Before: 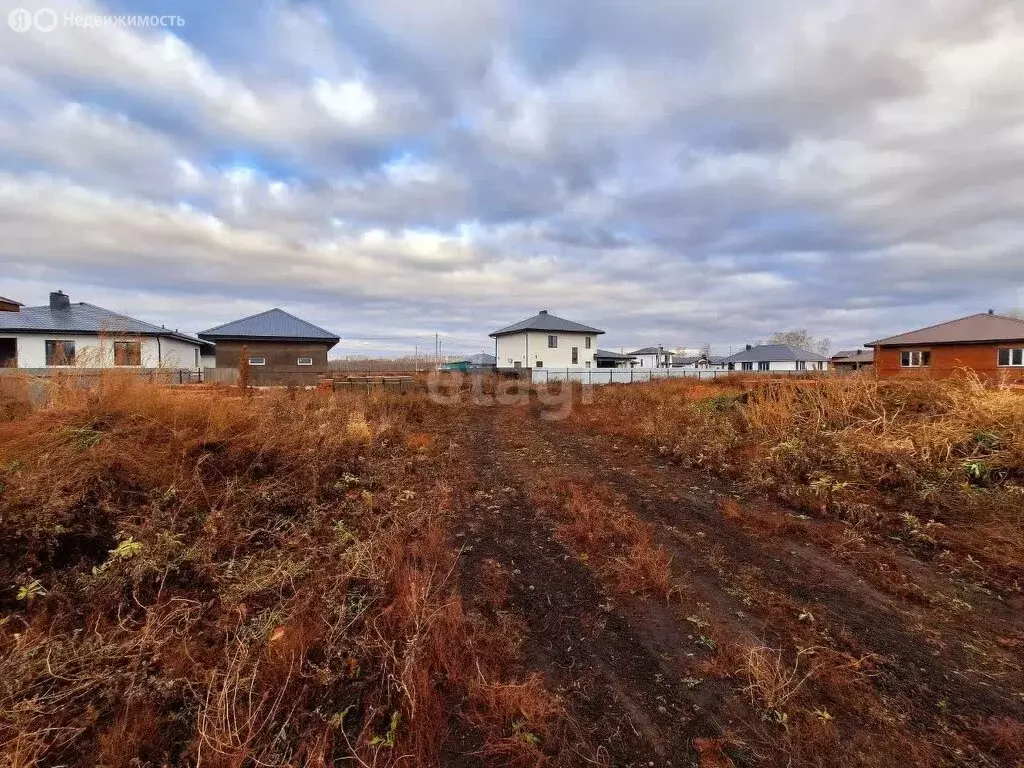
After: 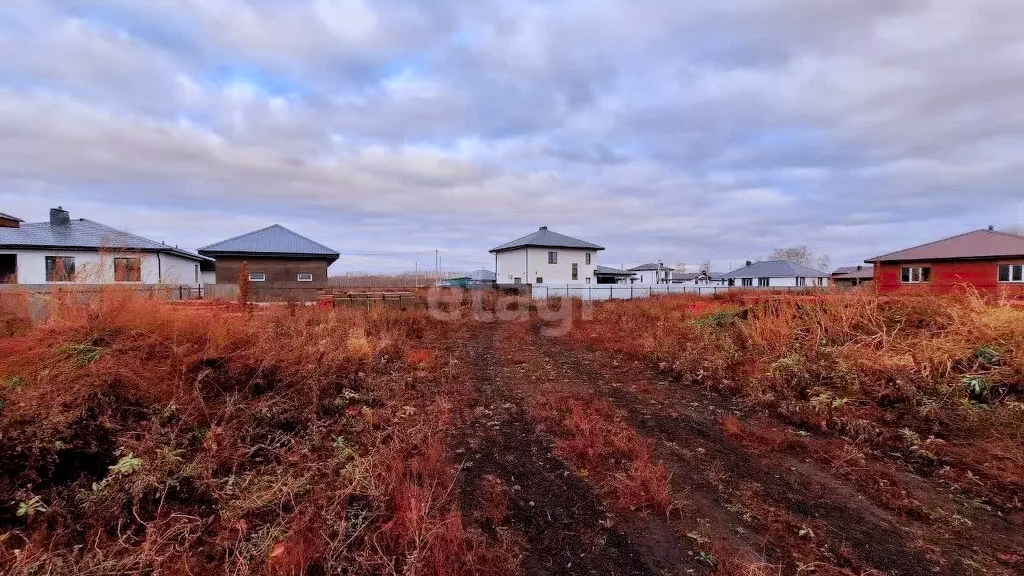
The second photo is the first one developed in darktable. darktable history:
color calibration: illuminant custom, x 0.363, y 0.385, temperature 4528.03 K
filmic rgb: black relative exposure -7.65 EV, white relative exposure 4.56 EV, hardness 3.61, color science v6 (2022)
crop: top 11.038%, bottom 13.962%
color zones: curves: ch0 [(0, 0.466) (0.128, 0.466) (0.25, 0.5) (0.375, 0.456) (0.5, 0.5) (0.625, 0.5) (0.737, 0.652) (0.875, 0.5)]; ch1 [(0, 0.603) (0.125, 0.618) (0.261, 0.348) (0.372, 0.353) (0.497, 0.363) (0.611, 0.45) (0.731, 0.427) (0.875, 0.518) (0.998, 0.652)]; ch2 [(0, 0.559) (0.125, 0.451) (0.253, 0.564) (0.37, 0.578) (0.5, 0.466) (0.625, 0.471) (0.731, 0.471) (0.88, 0.485)]
